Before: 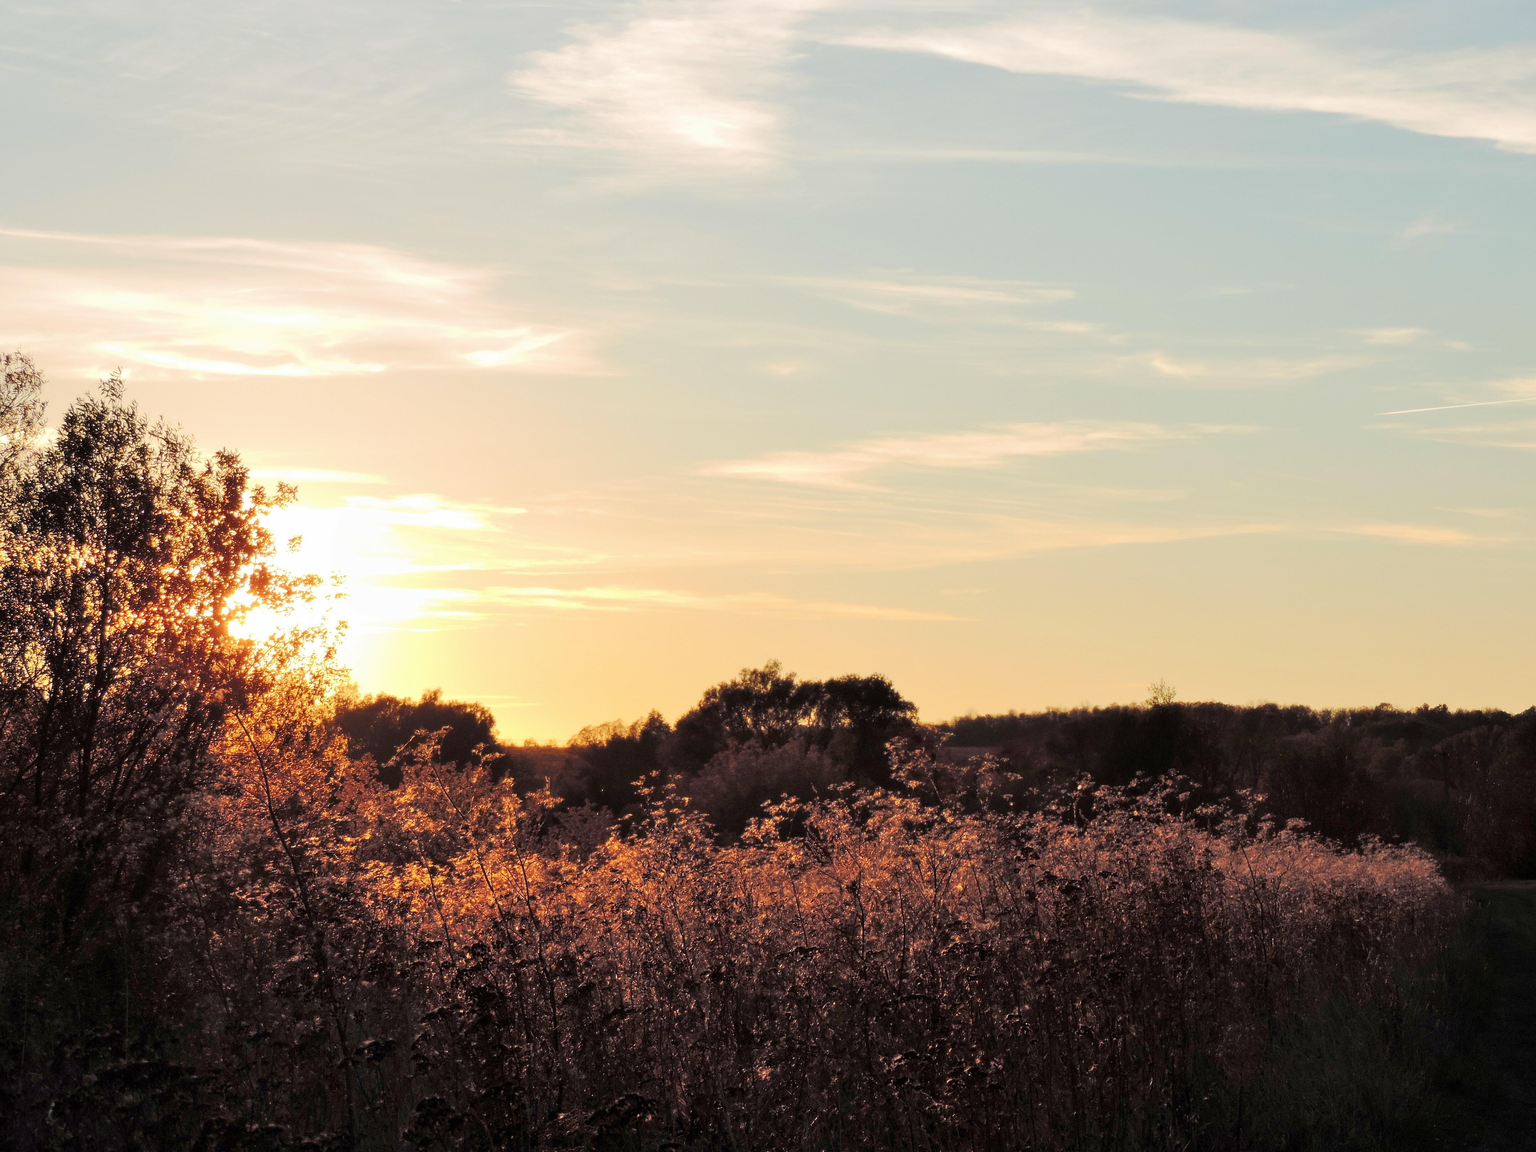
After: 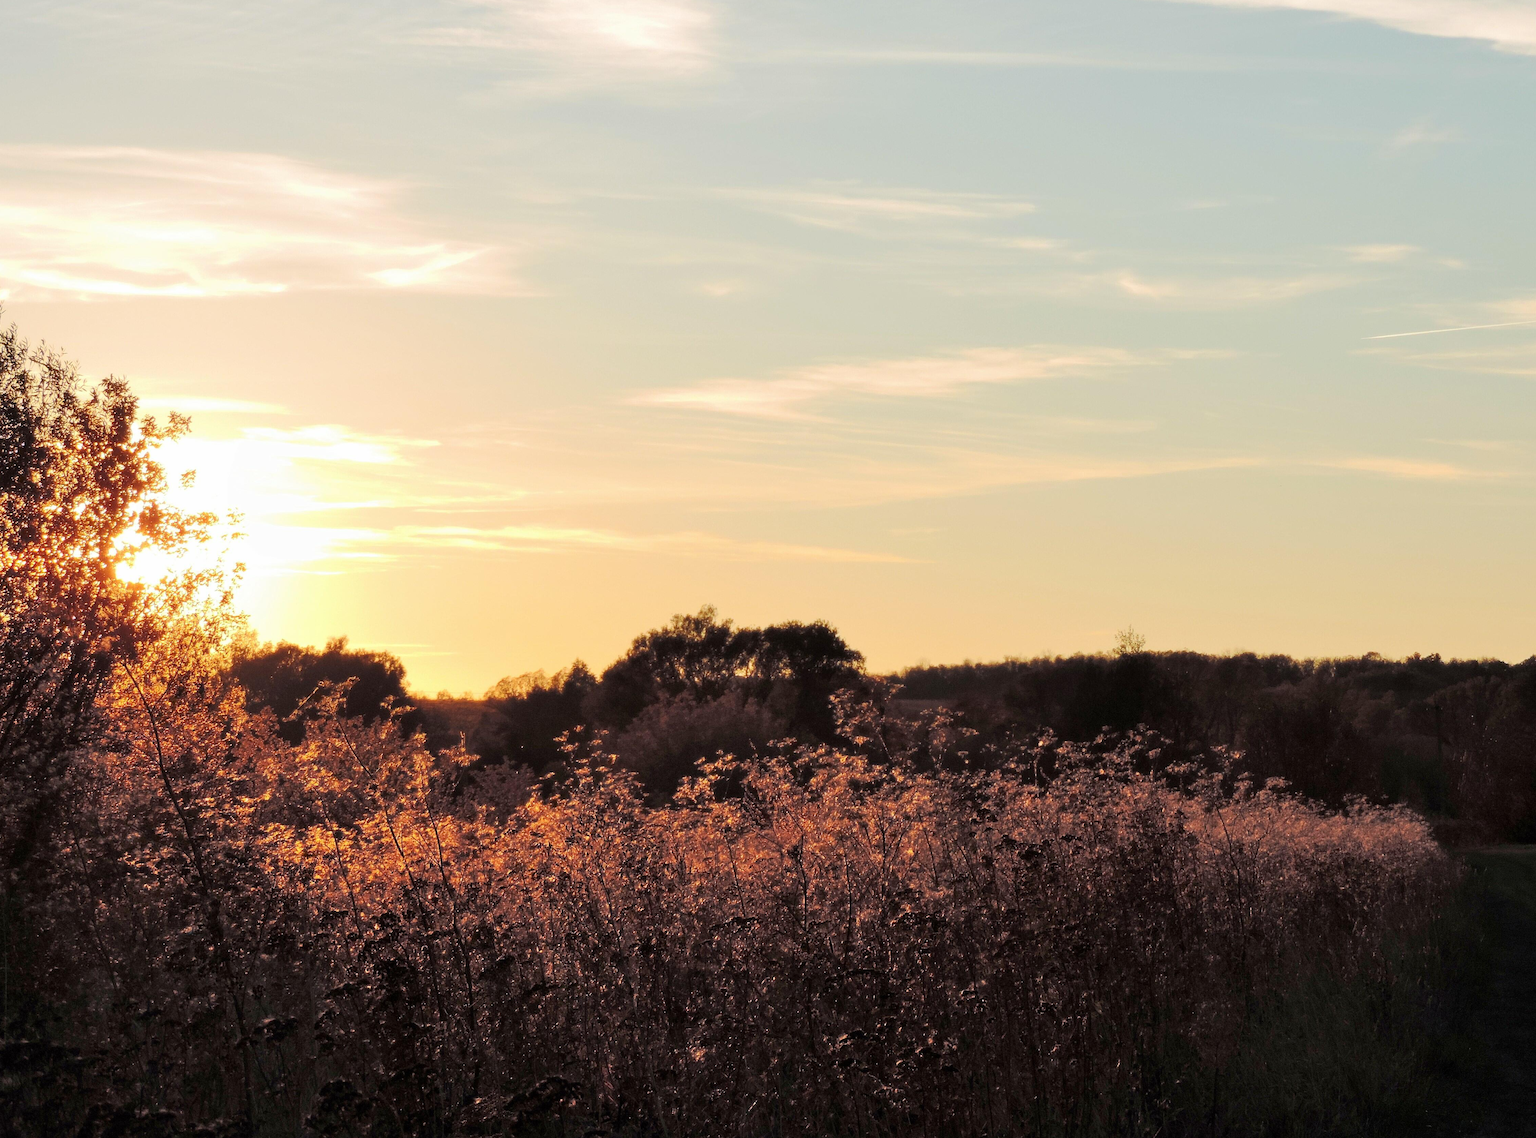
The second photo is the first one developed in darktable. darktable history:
crop and rotate: left 7.95%, top 9%
